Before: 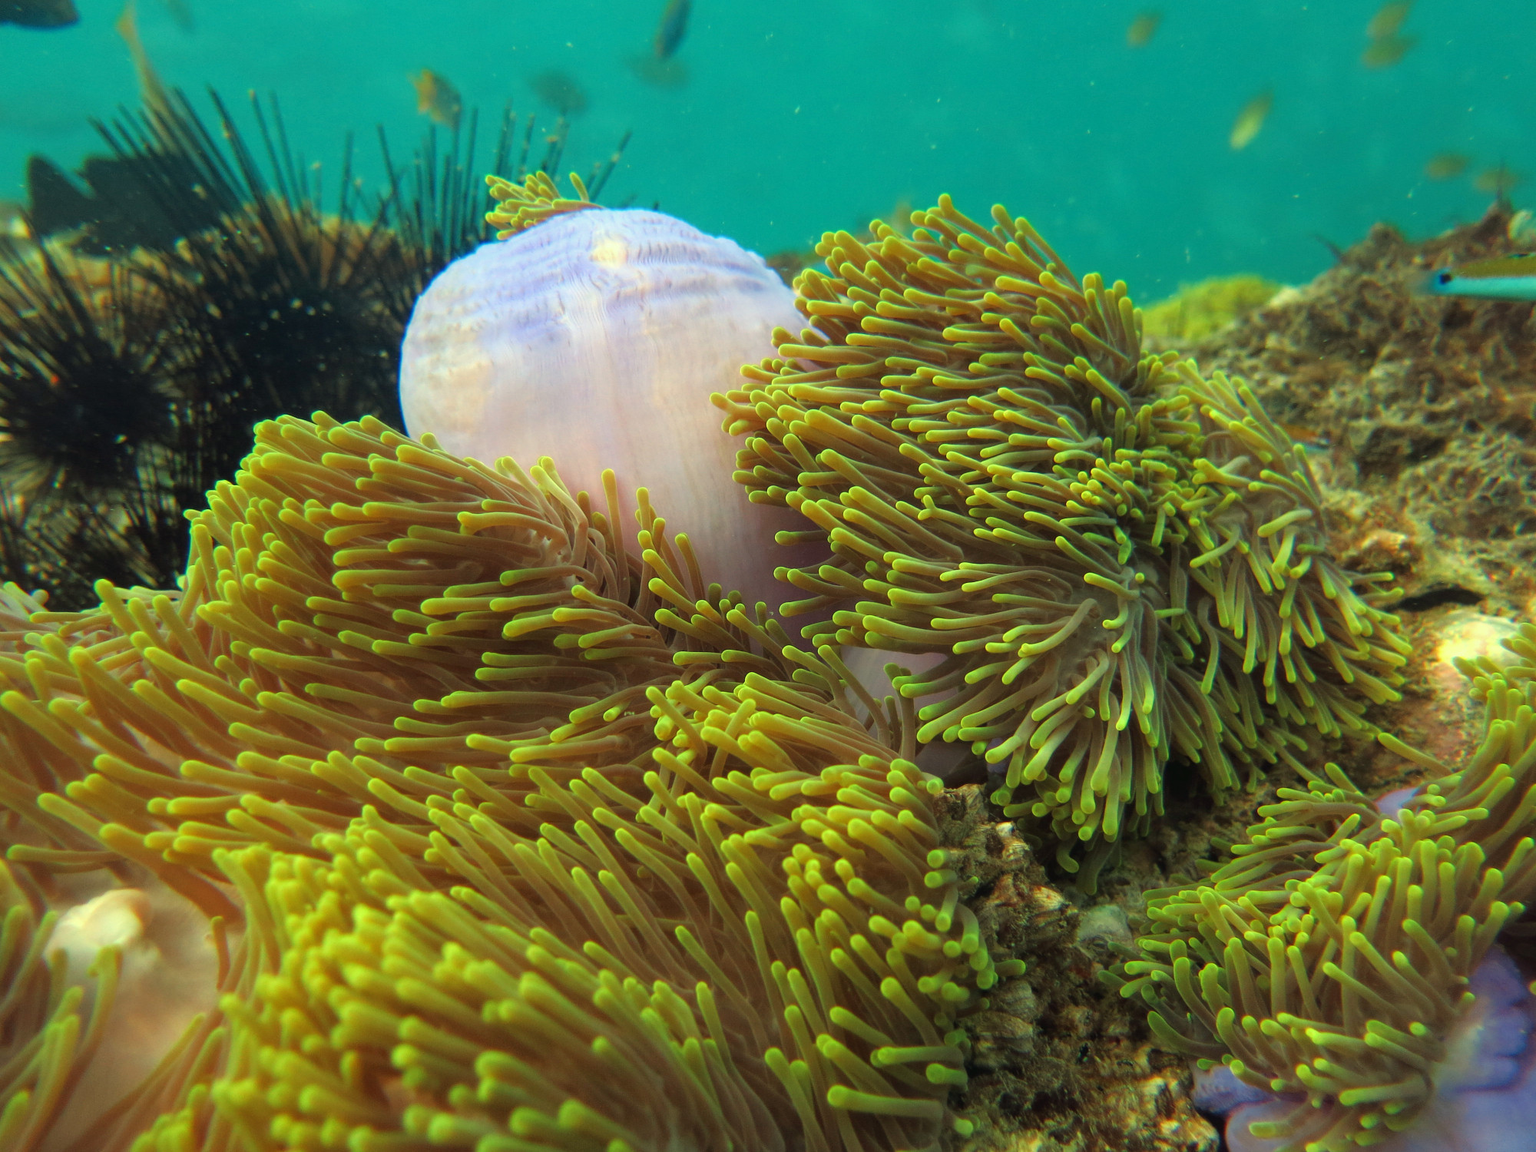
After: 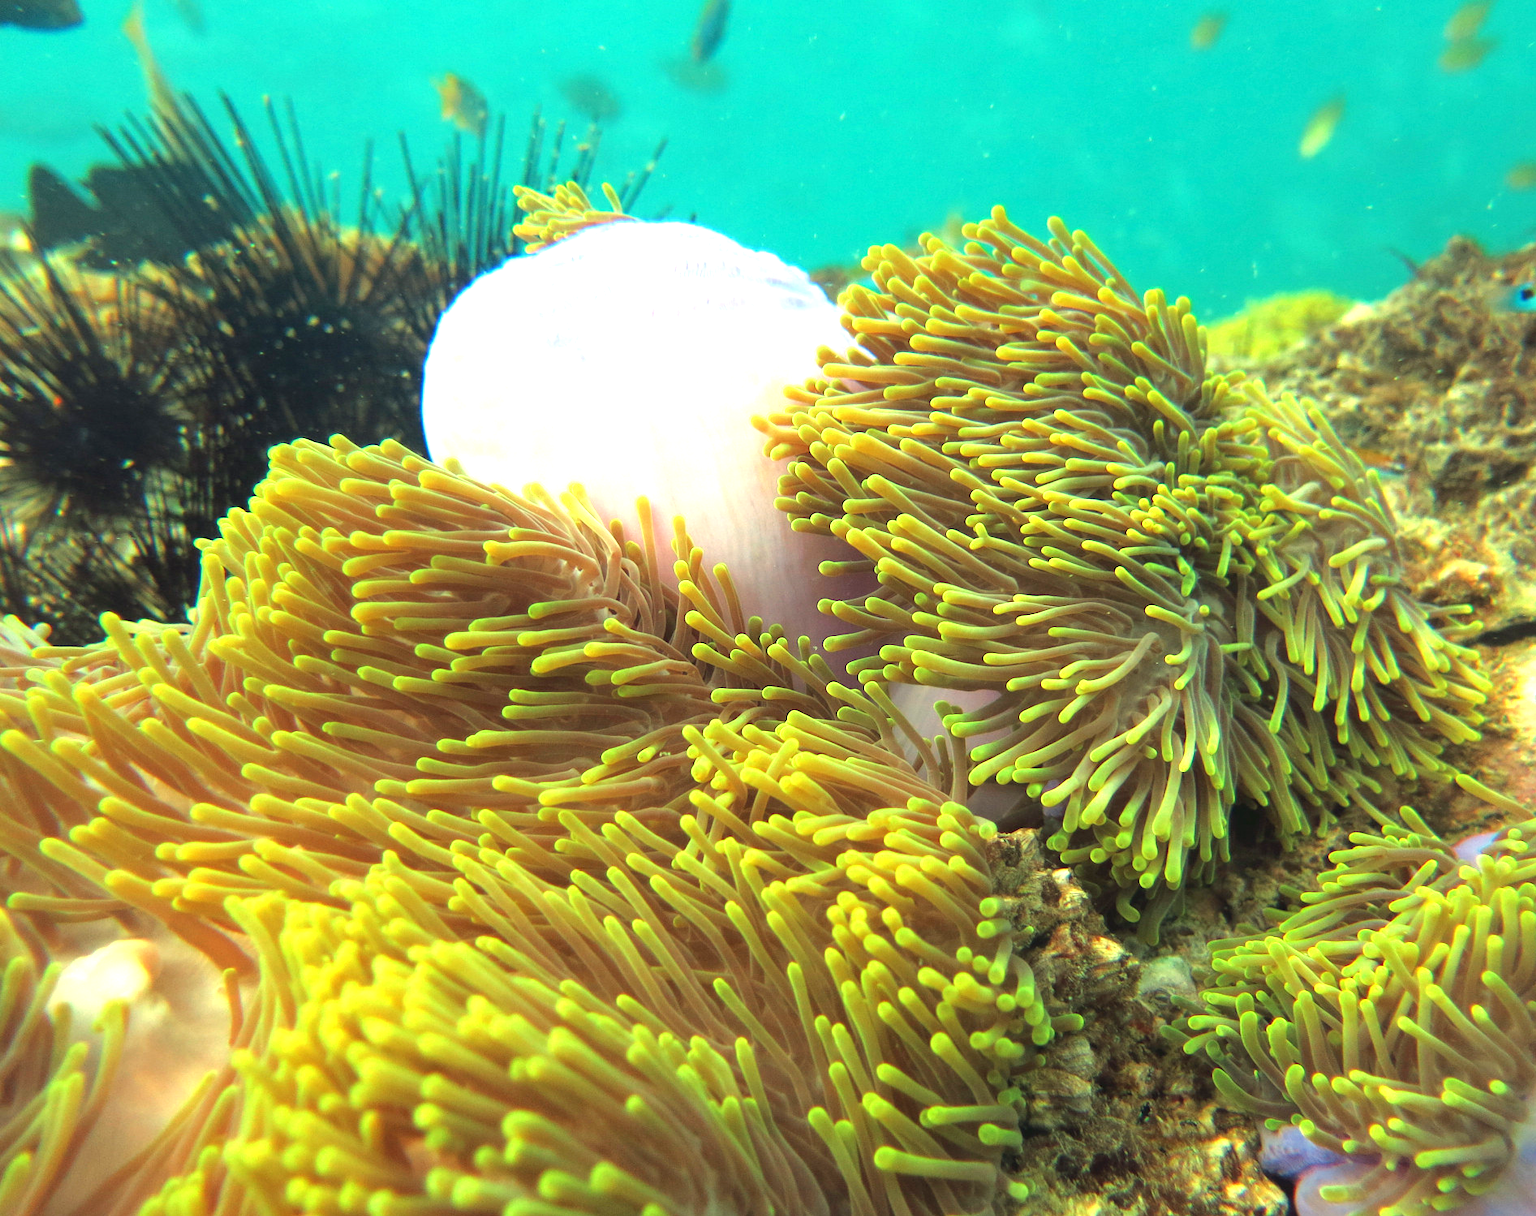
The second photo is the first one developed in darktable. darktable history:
crop and rotate: left 0%, right 5.325%
exposure: black level correction 0, exposure 1.2 EV, compensate highlight preservation false
